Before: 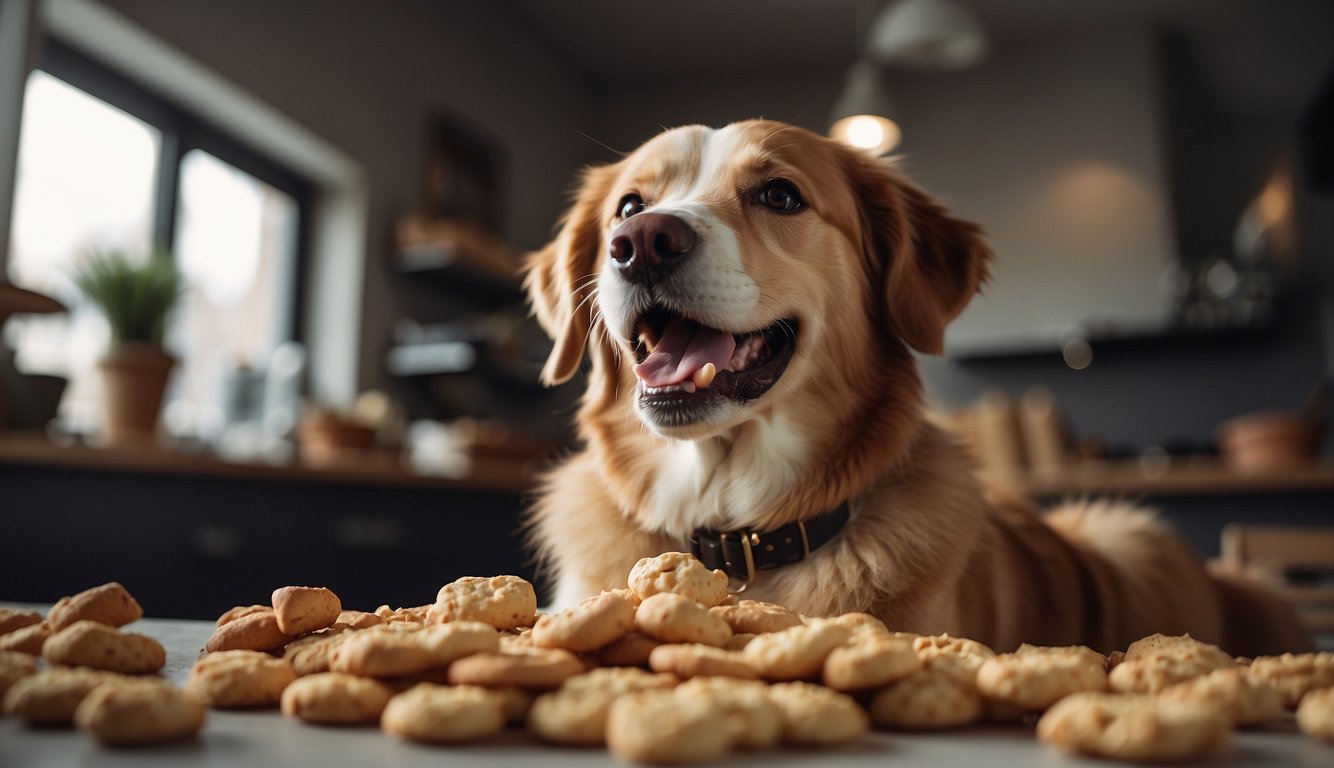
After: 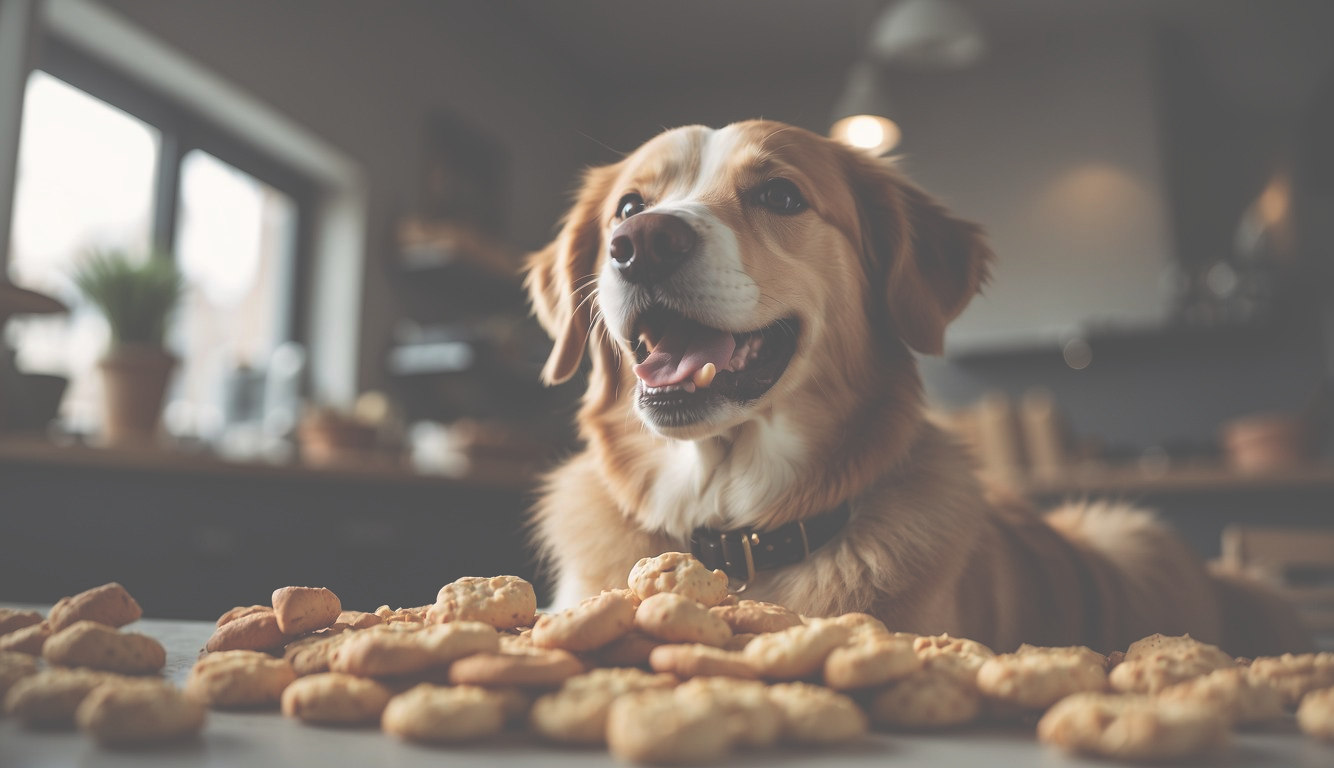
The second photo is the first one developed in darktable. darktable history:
exposure: black level correction -0.087, compensate highlight preservation false
